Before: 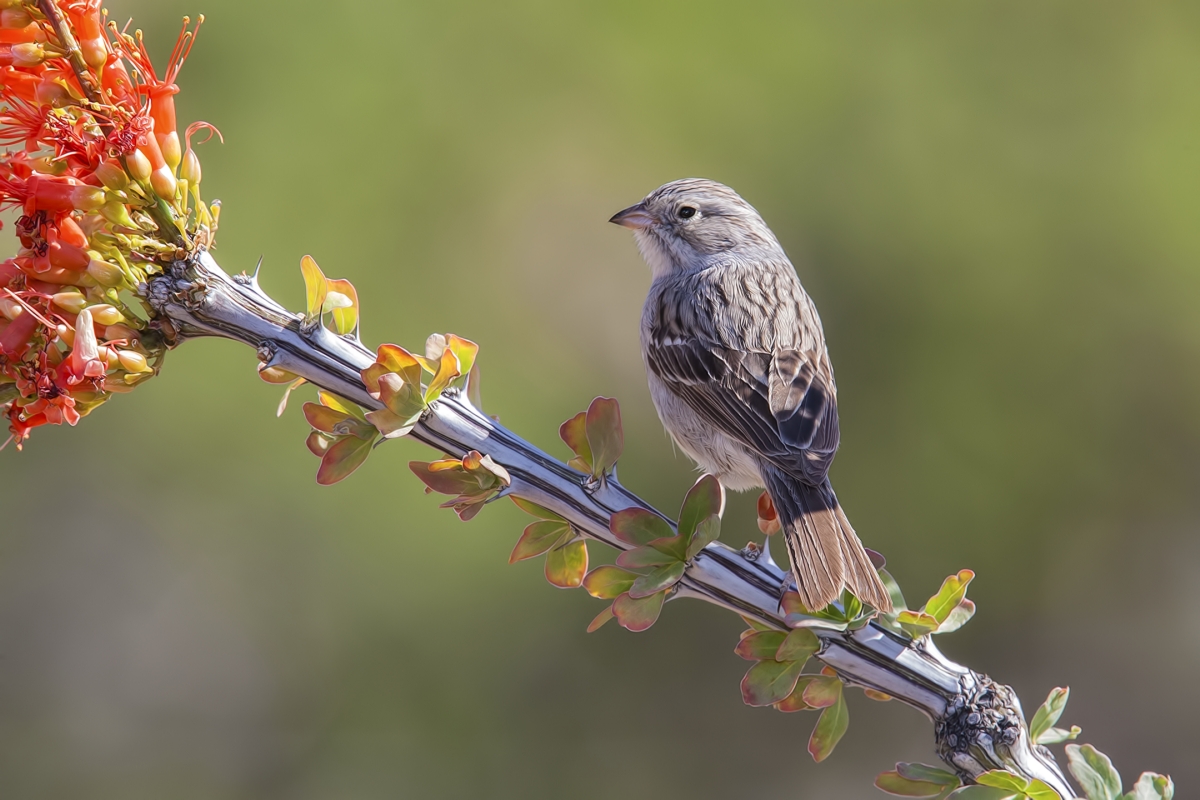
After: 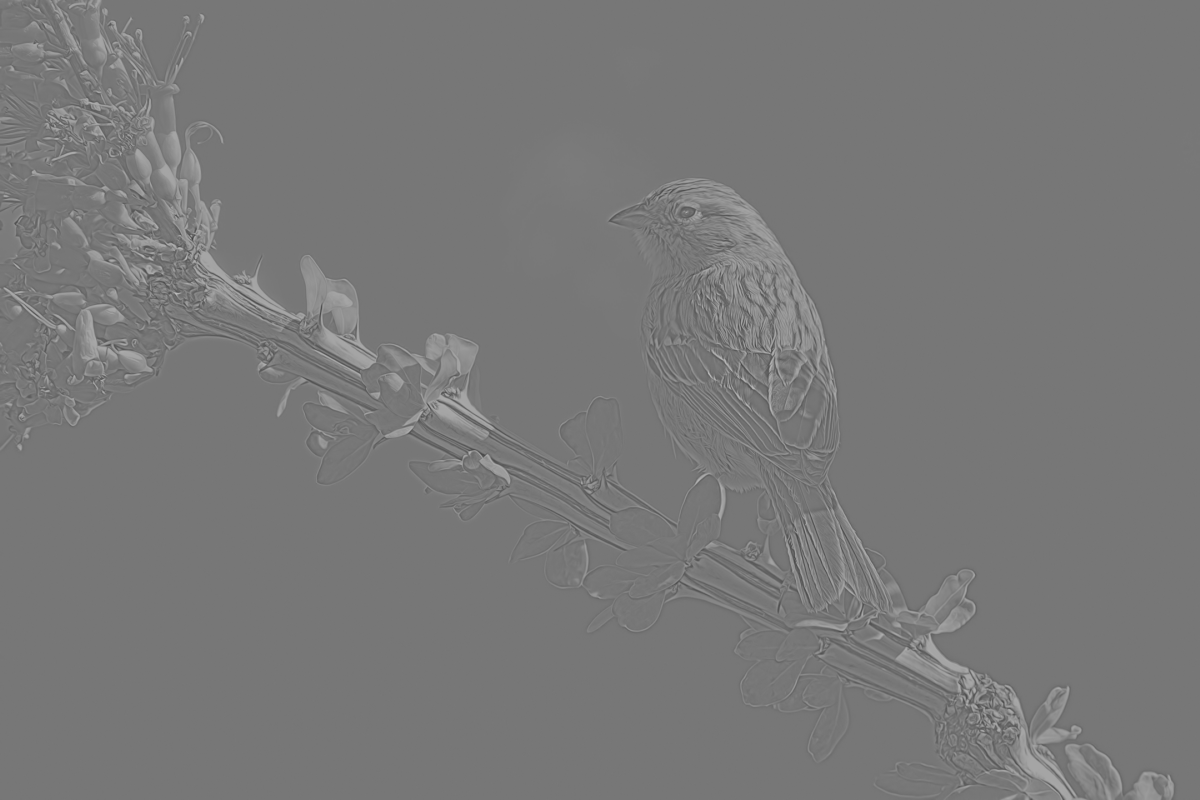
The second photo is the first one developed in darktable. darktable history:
highpass: sharpness 5.84%, contrast boost 8.44%
exposure: black level correction 0, exposure 1.7 EV, compensate exposure bias true, compensate highlight preservation false
